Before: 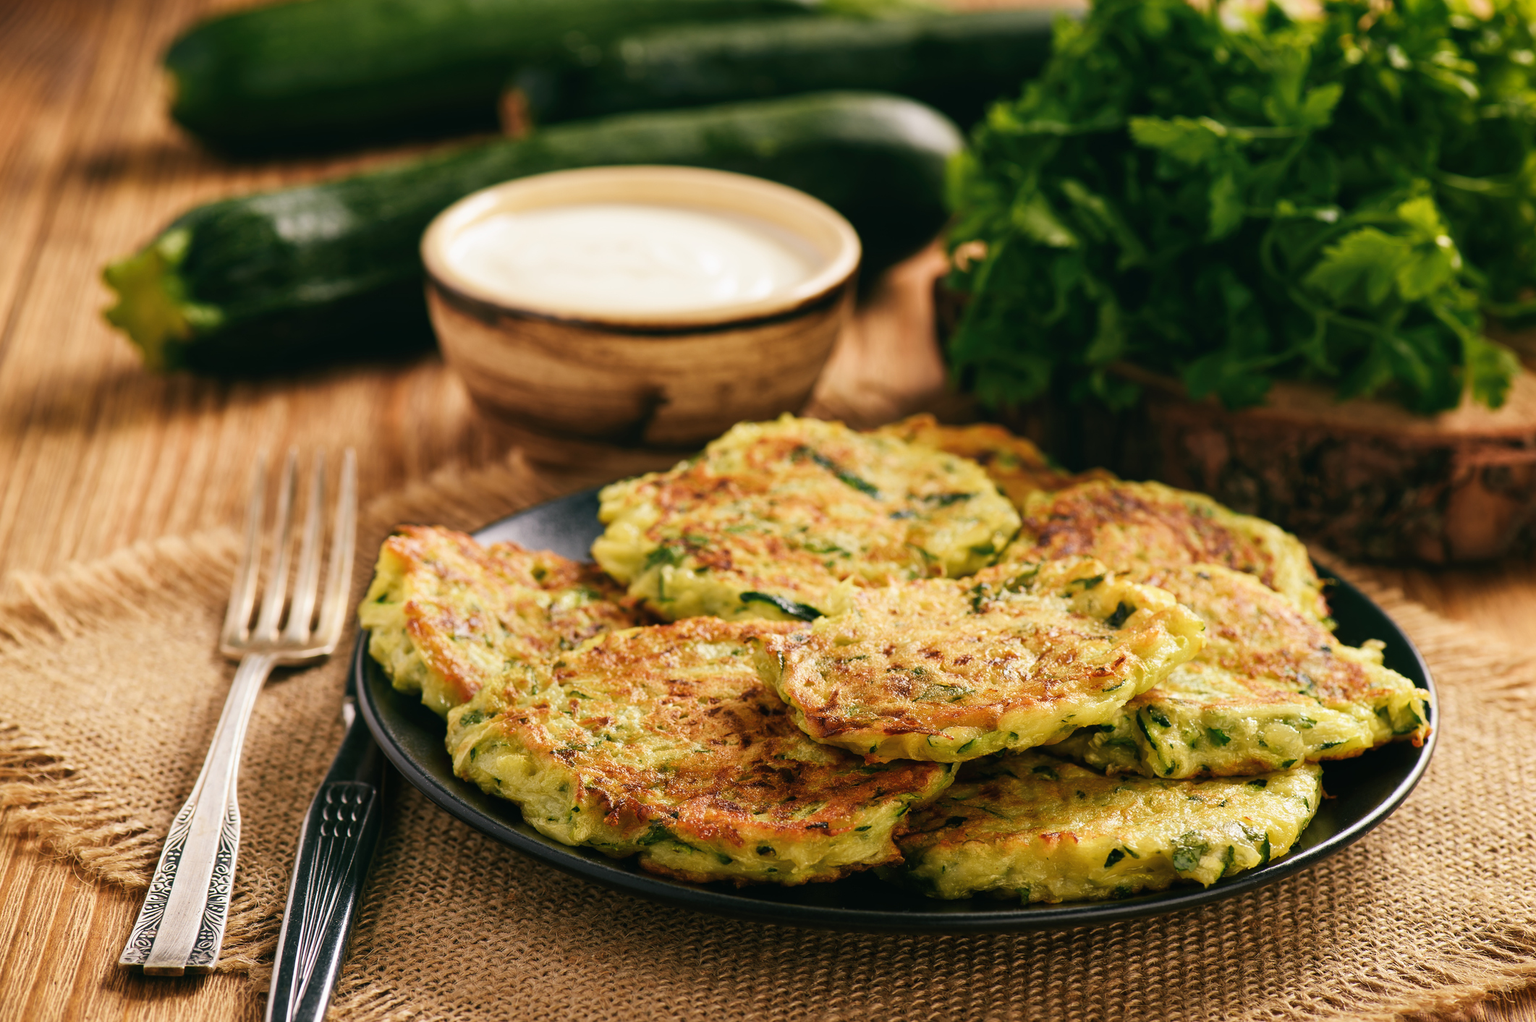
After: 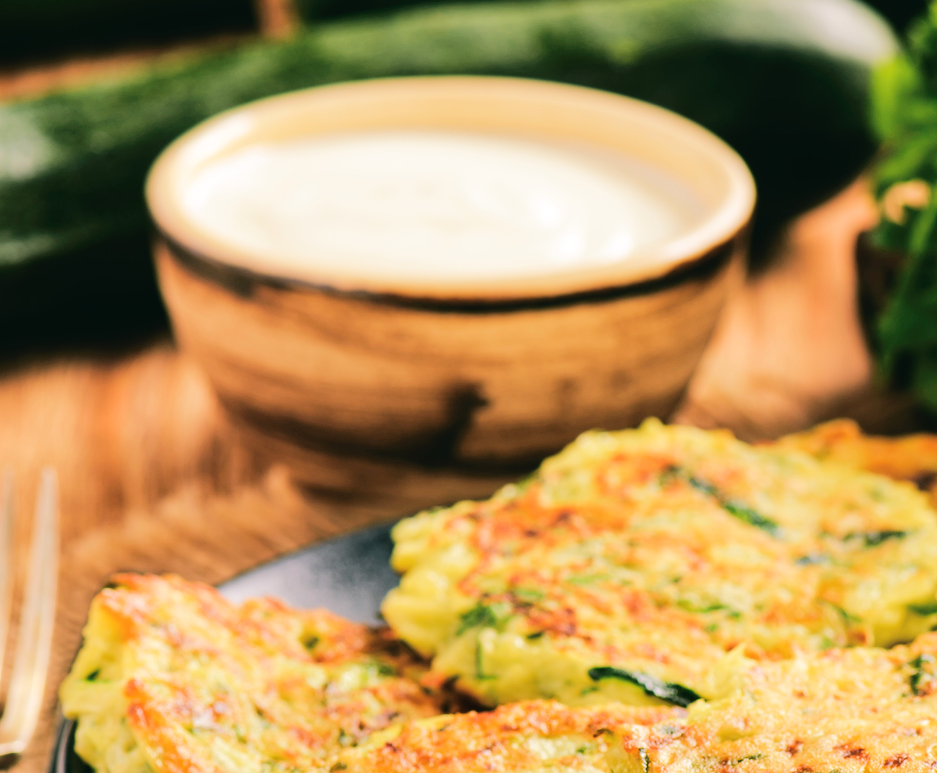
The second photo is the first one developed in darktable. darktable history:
tone equalizer: -7 EV 0.147 EV, -6 EV 0.616 EV, -5 EV 1.18 EV, -4 EV 1.34 EV, -3 EV 1.14 EV, -2 EV 0.6 EV, -1 EV 0.159 EV, edges refinement/feathering 500, mask exposure compensation -1.24 EV, preserve details no
crop: left 20.521%, top 10.822%, right 35.344%, bottom 34.463%
